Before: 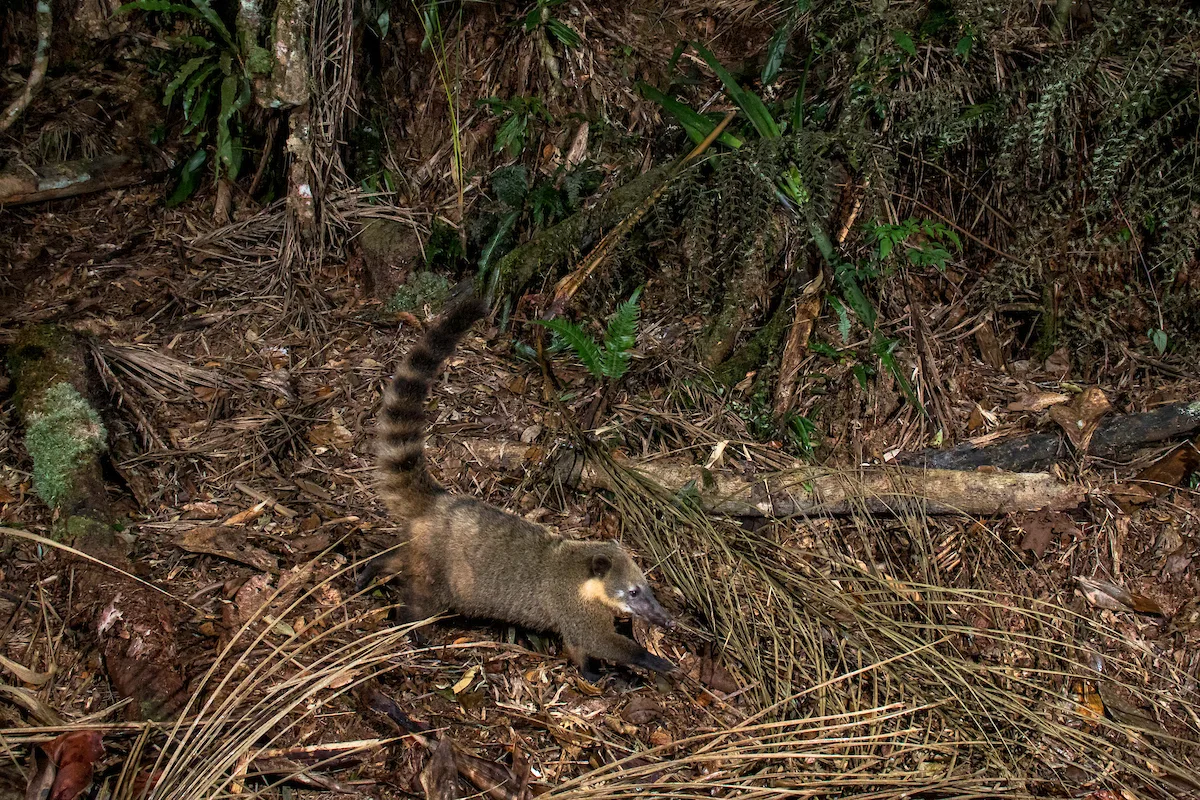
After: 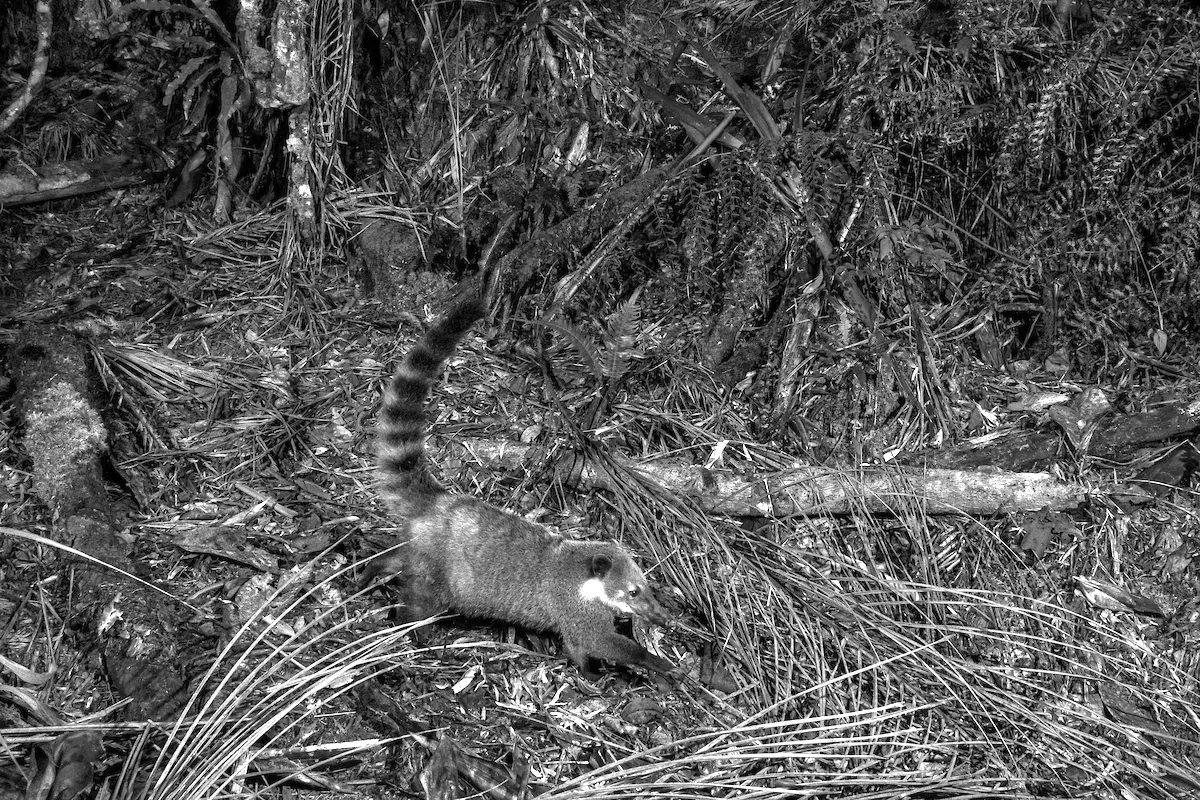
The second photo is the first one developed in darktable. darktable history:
monochrome: on, module defaults
exposure: exposure 0.943 EV, compensate highlight preservation false
